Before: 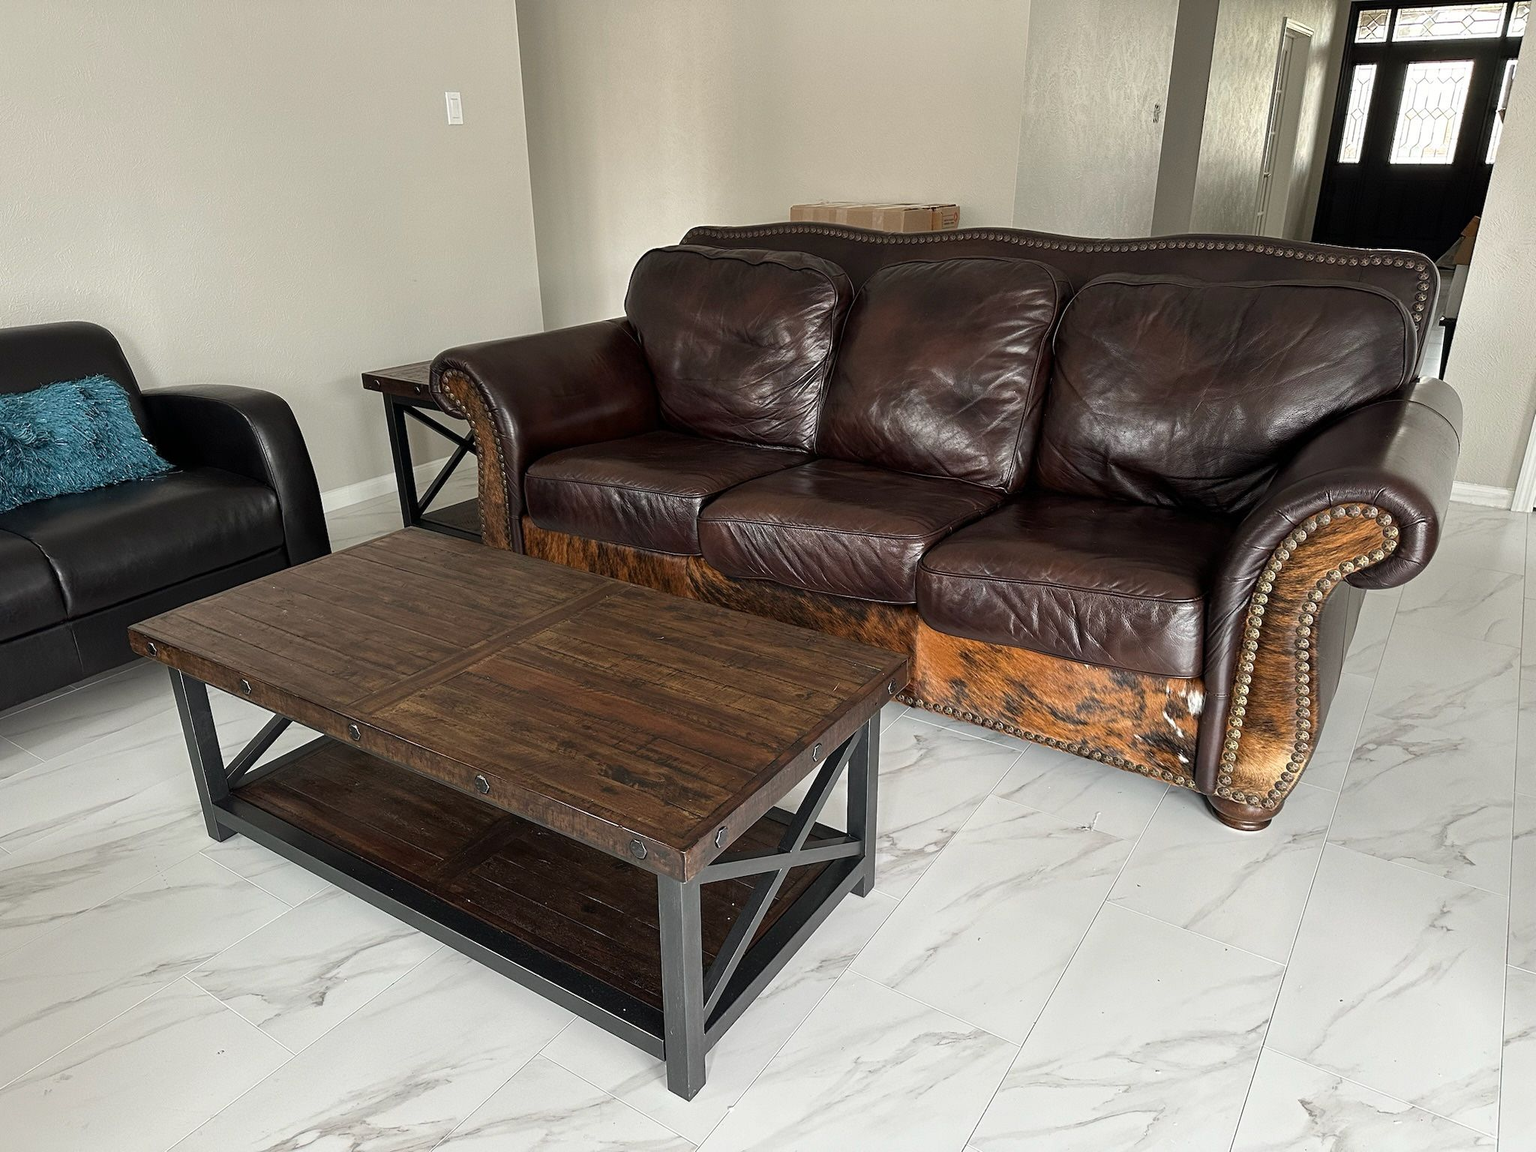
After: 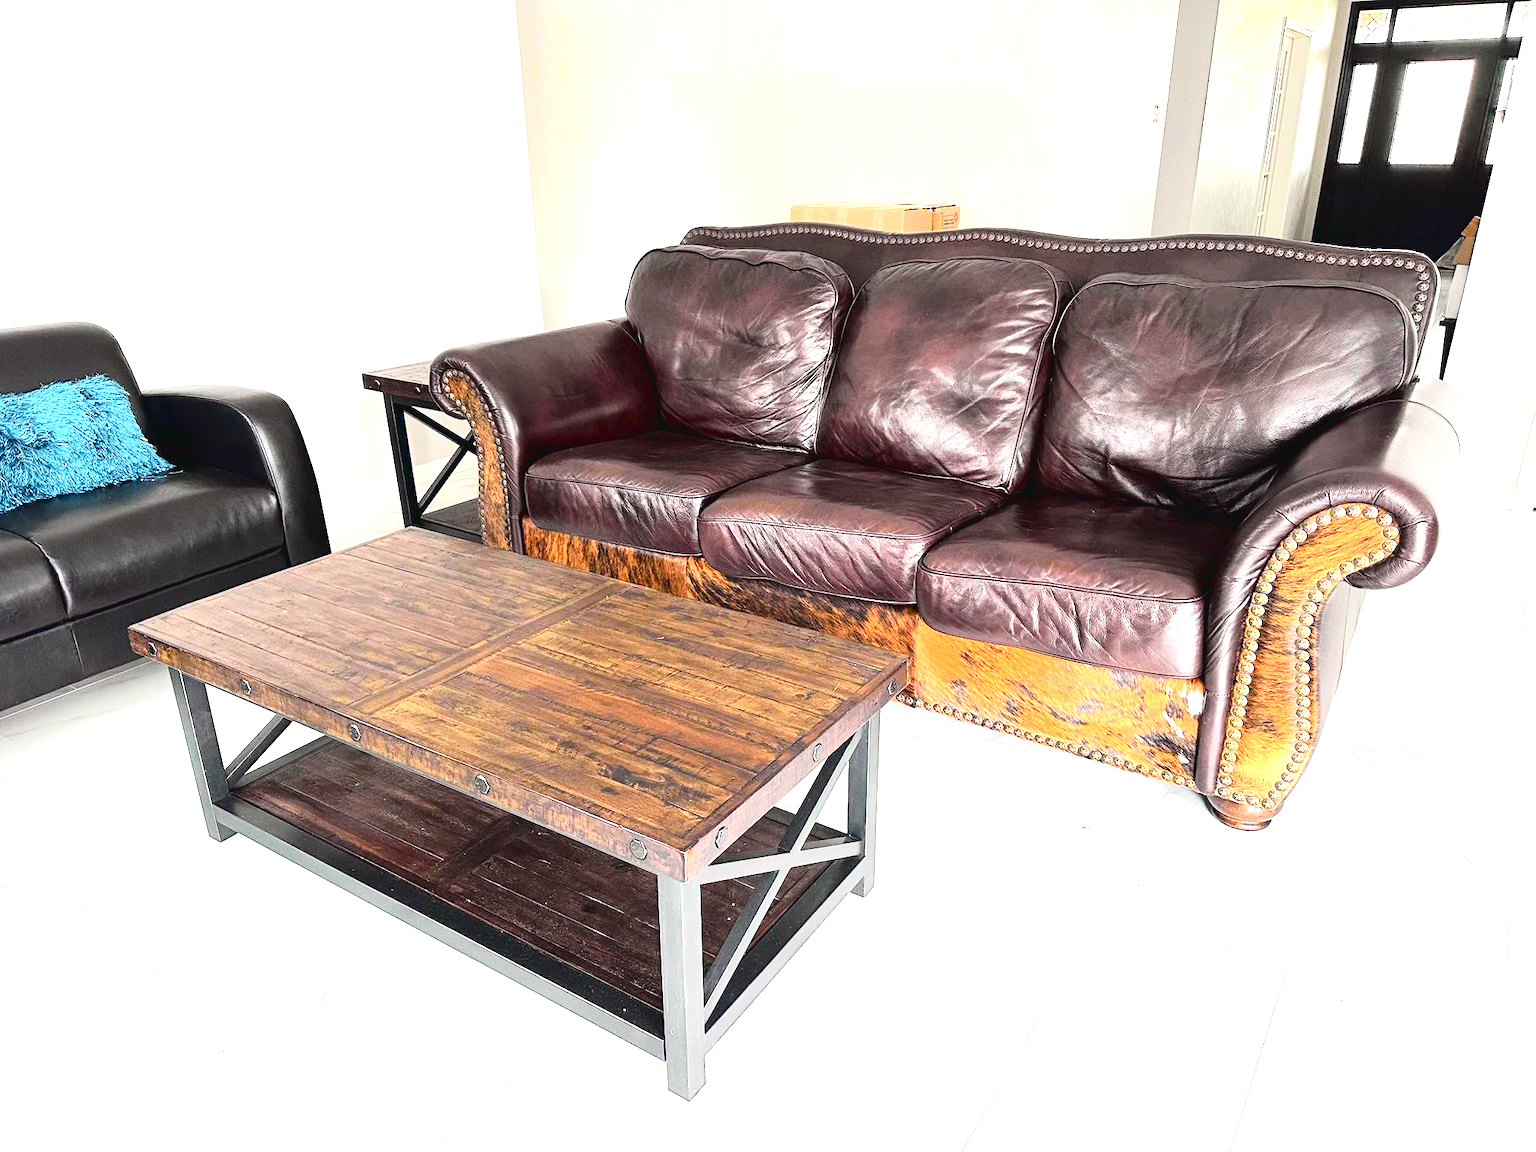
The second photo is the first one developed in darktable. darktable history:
exposure: black level correction 0, exposure 2.156 EV, compensate highlight preservation false
tone curve: curves: ch0 [(0, 0.031) (0.139, 0.084) (0.311, 0.278) (0.495, 0.544) (0.718, 0.816) (0.841, 0.909) (1, 0.967)]; ch1 [(0, 0) (0.272, 0.249) (0.388, 0.385) (0.469, 0.456) (0.495, 0.497) (0.538, 0.545) (0.578, 0.595) (0.707, 0.778) (1, 1)]; ch2 [(0, 0) (0.125, 0.089) (0.353, 0.329) (0.443, 0.408) (0.502, 0.499) (0.557, 0.531) (0.608, 0.631) (1, 1)], color space Lab, independent channels, preserve colors none
